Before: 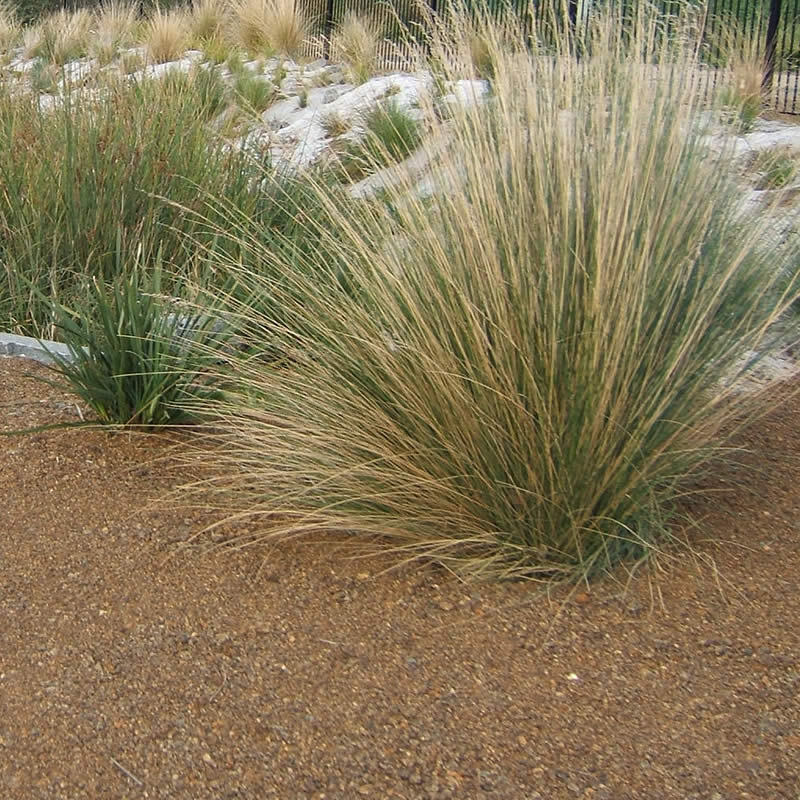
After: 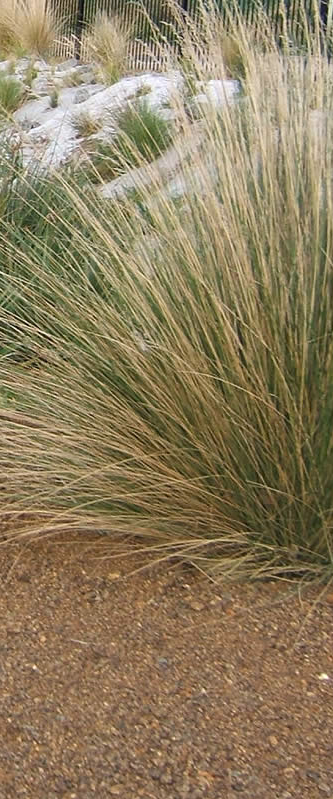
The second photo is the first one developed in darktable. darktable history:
crop: left 31.229%, right 27.105%
white balance: red 1.004, blue 1.024
